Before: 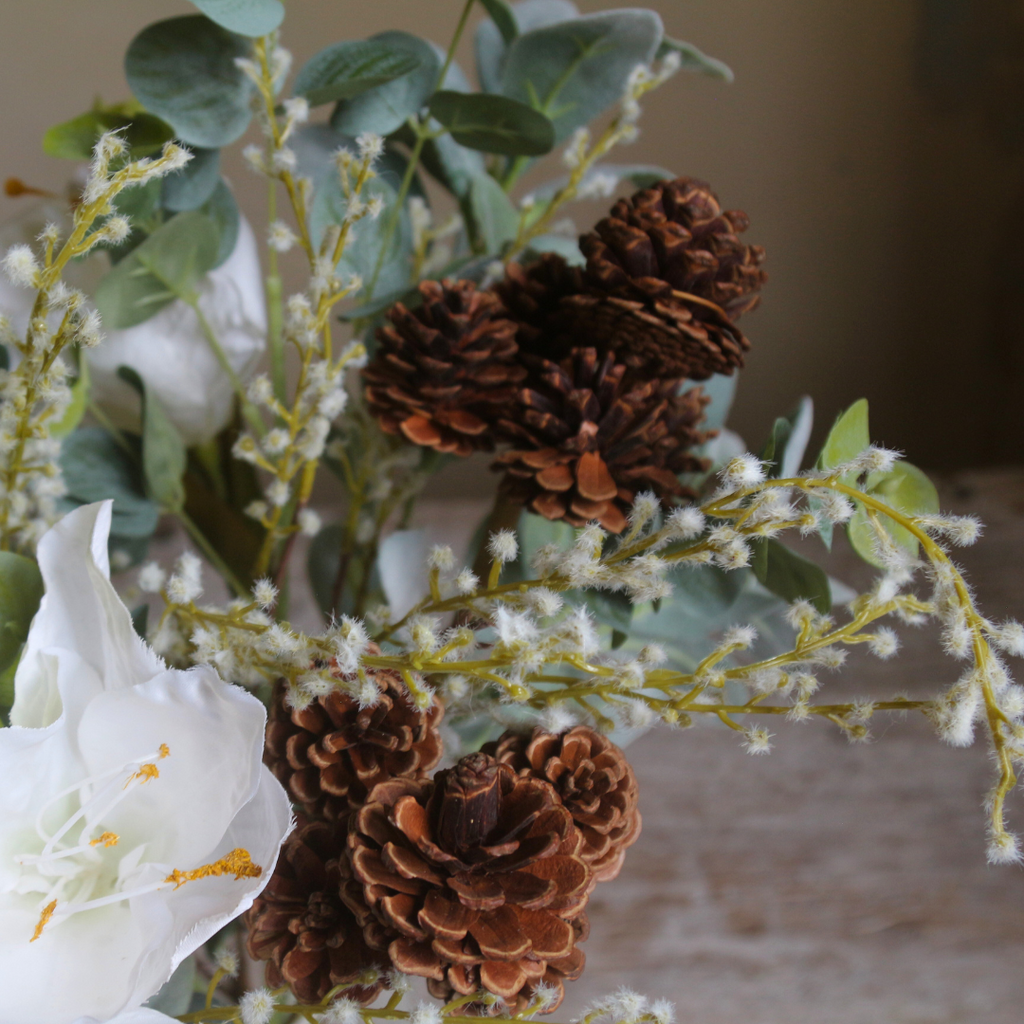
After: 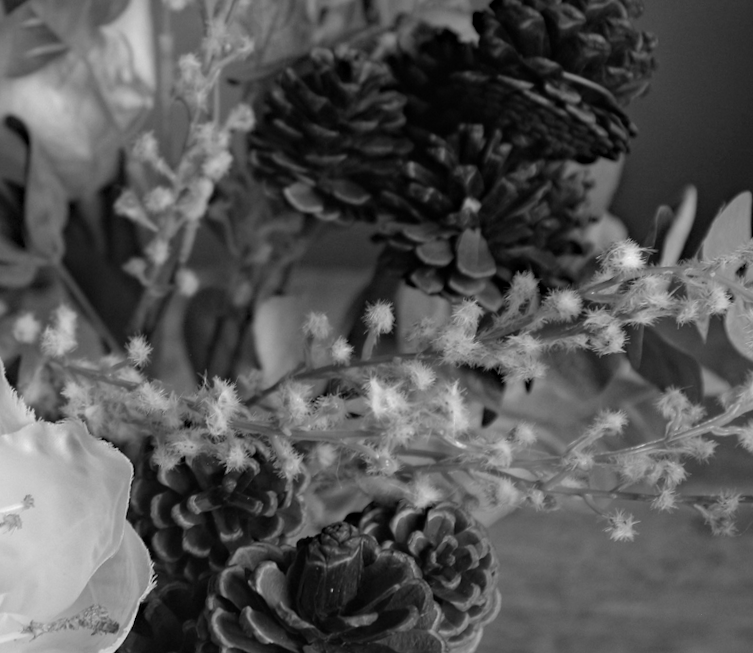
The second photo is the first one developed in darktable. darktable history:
haze removal: strength 0.42, compatibility mode true, adaptive false
crop and rotate: angle -3.37°, left 9.79%, top 20.73%, right 12.42%, bottom 11.82%
monochrome: on, module defaults
color correction: highlights a* 1.12, highlights b* 24.26, shadows a* 15.58, shadows b* 24.26
white balance: red 1.08, blue 0.791
